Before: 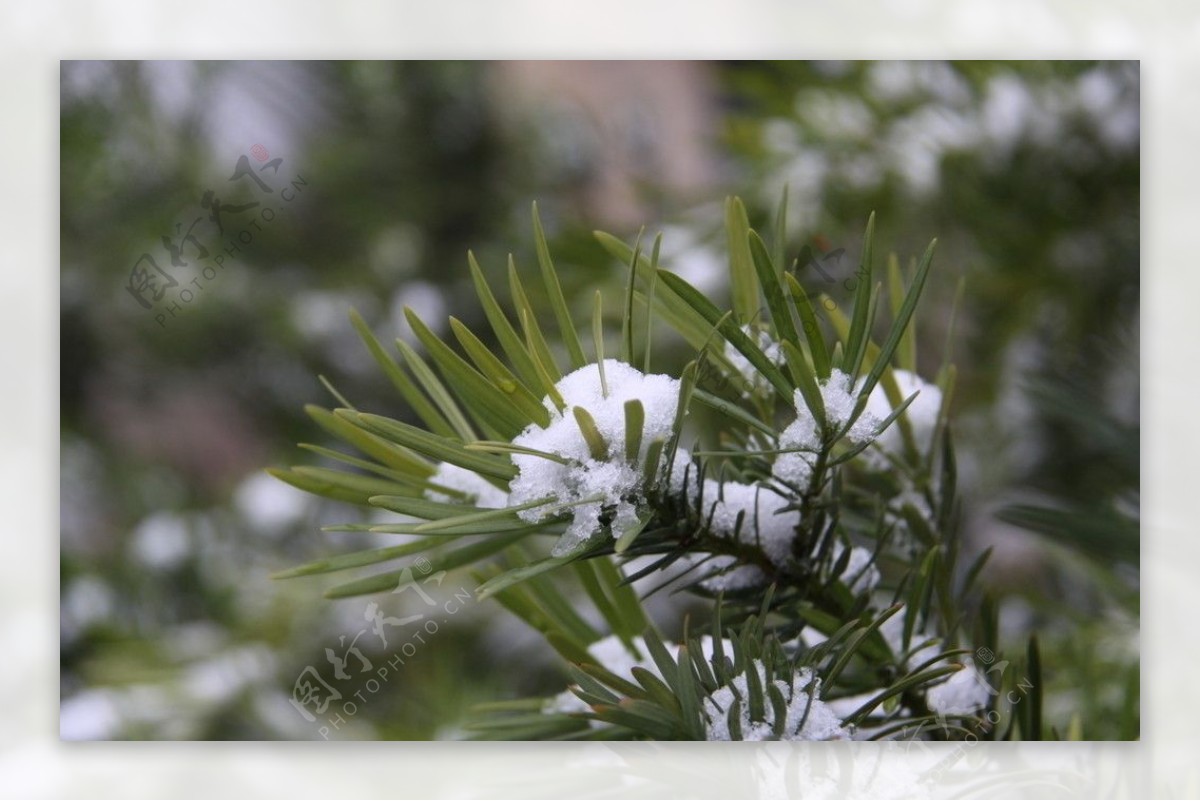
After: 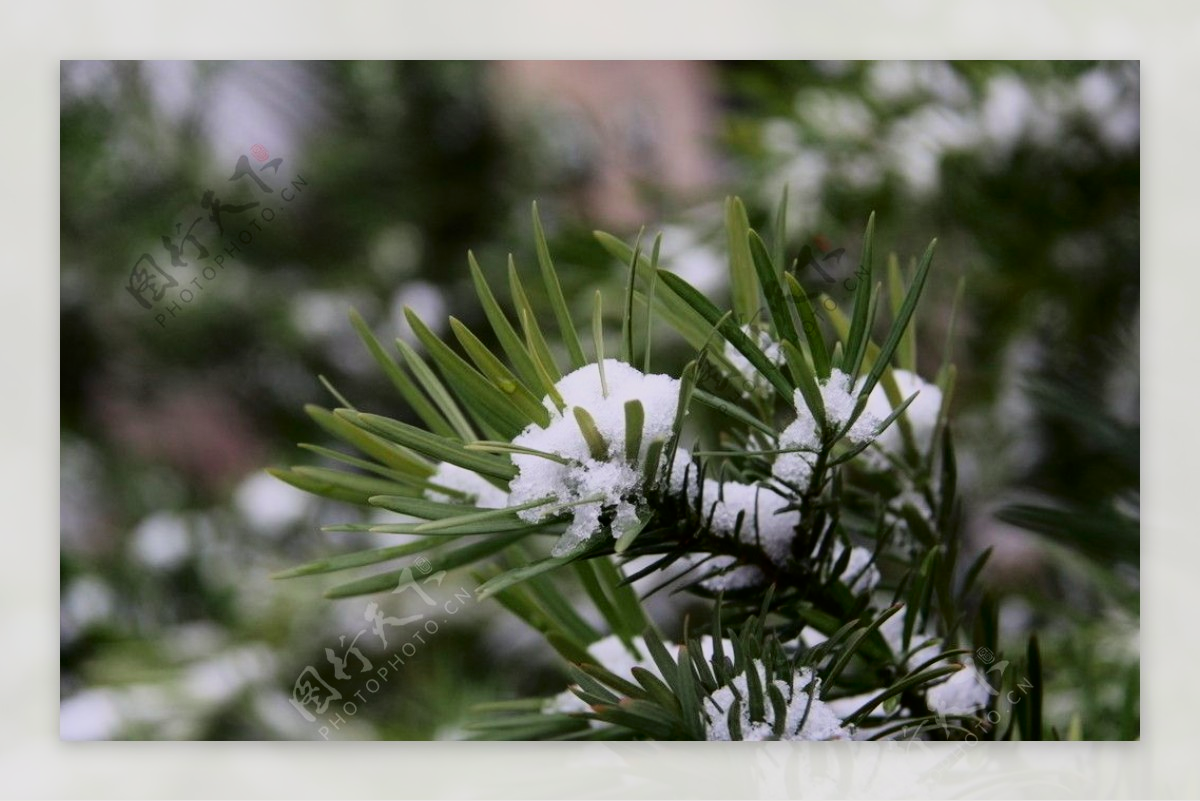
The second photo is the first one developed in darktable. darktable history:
tone curve: curves: ch0 [(0, 0) (0.059, 0.027) (0.178, 0.105) (0.292, 0.233) (0.485, 0.472) (0.837, 0.887) (1, 0.983)]; ch1 [(0, 0) (0.23, 0.166) (0.34, 0.298) (0.371, 0.334) (0.435, 0.413) (0.477, 0.469) (0.499, 0.498) (0.534, 0.551) (0.56, 0.585) (0.754, 0.801) (1, 1)]; ch2 [(0, 0) (0.431, 0.414) (0.498, 0.503) (0.524, 0.531) (0.568, 0.567) (0.6, 0.597) (0.65, 0.651) (0.752, 0.764) (1, 1)], color space Lab, independent channels, preserve colors none
filmic rgb: hardness 4.17
